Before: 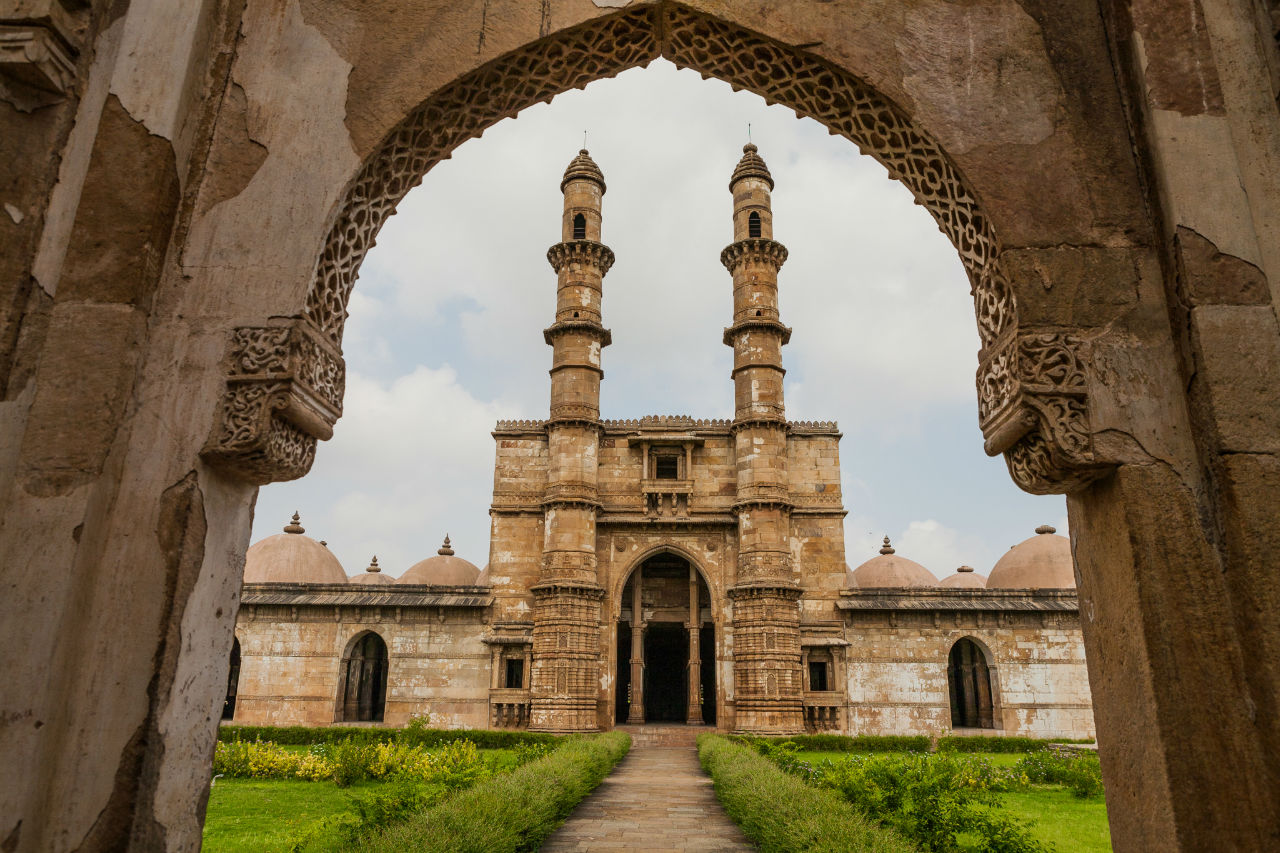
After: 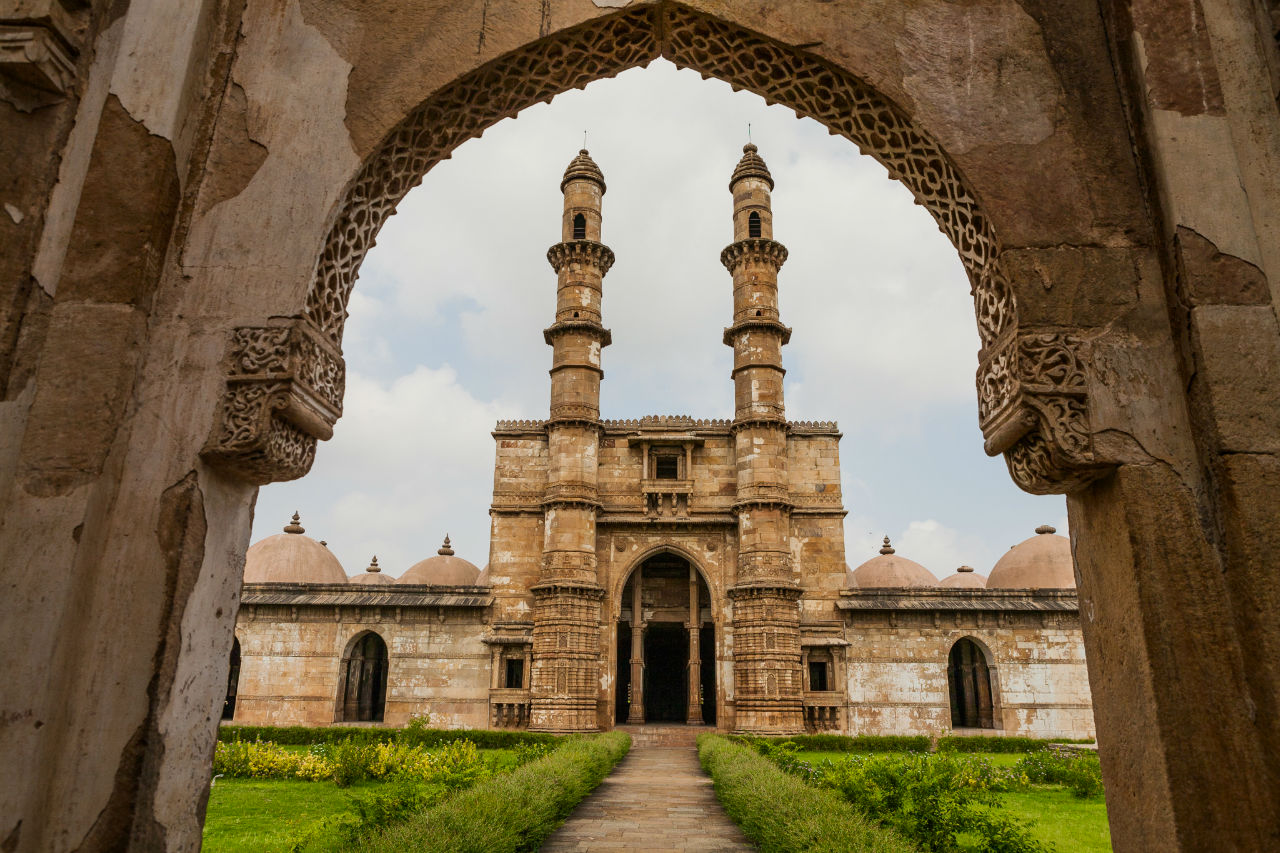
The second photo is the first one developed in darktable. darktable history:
contrast brightness saturation: contrast 0.081, saturation 0.024
